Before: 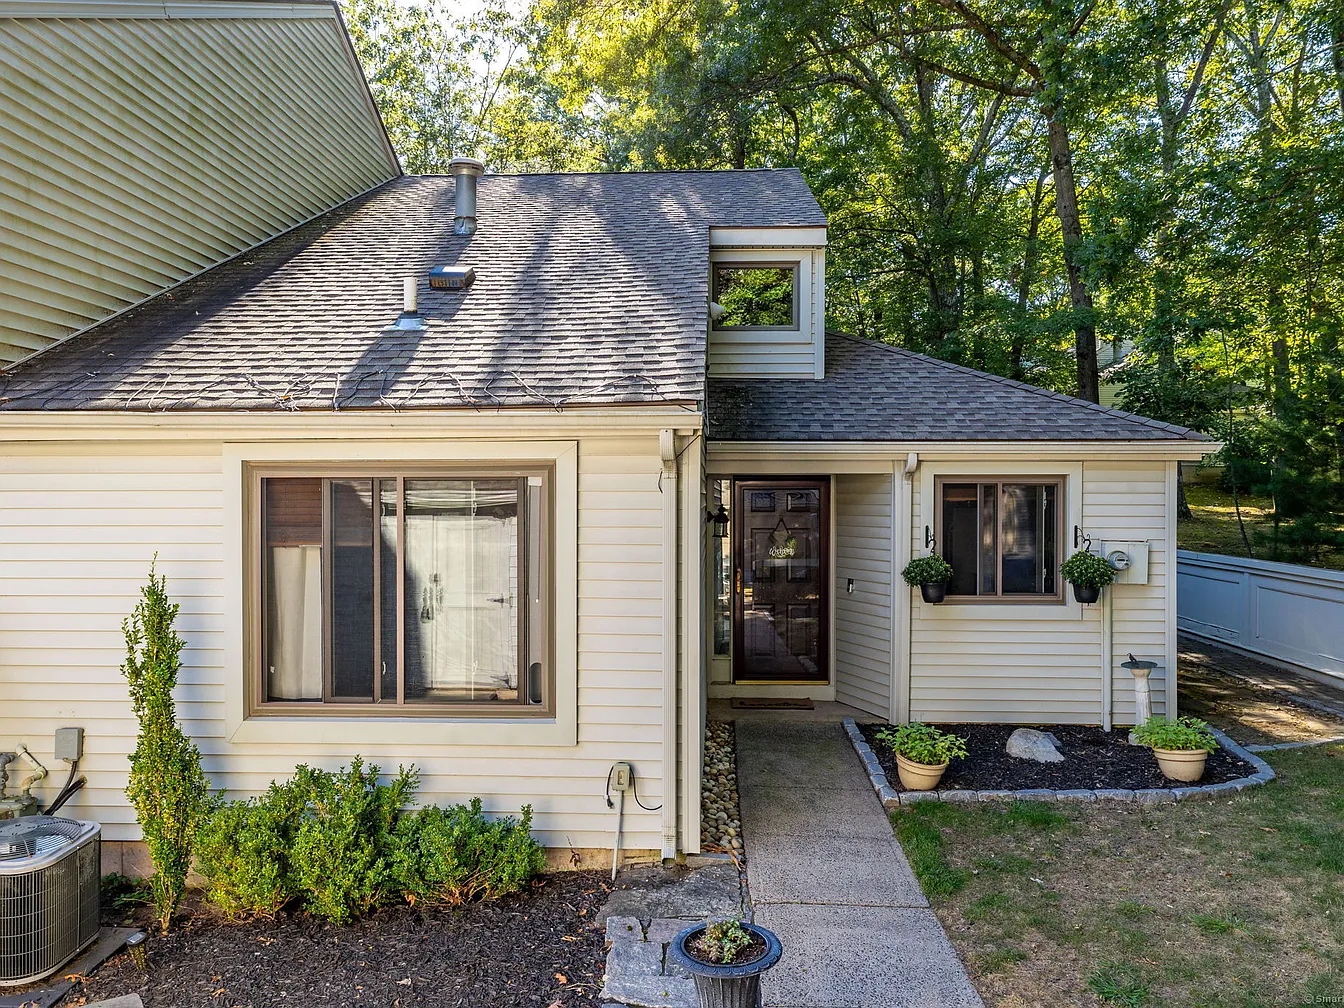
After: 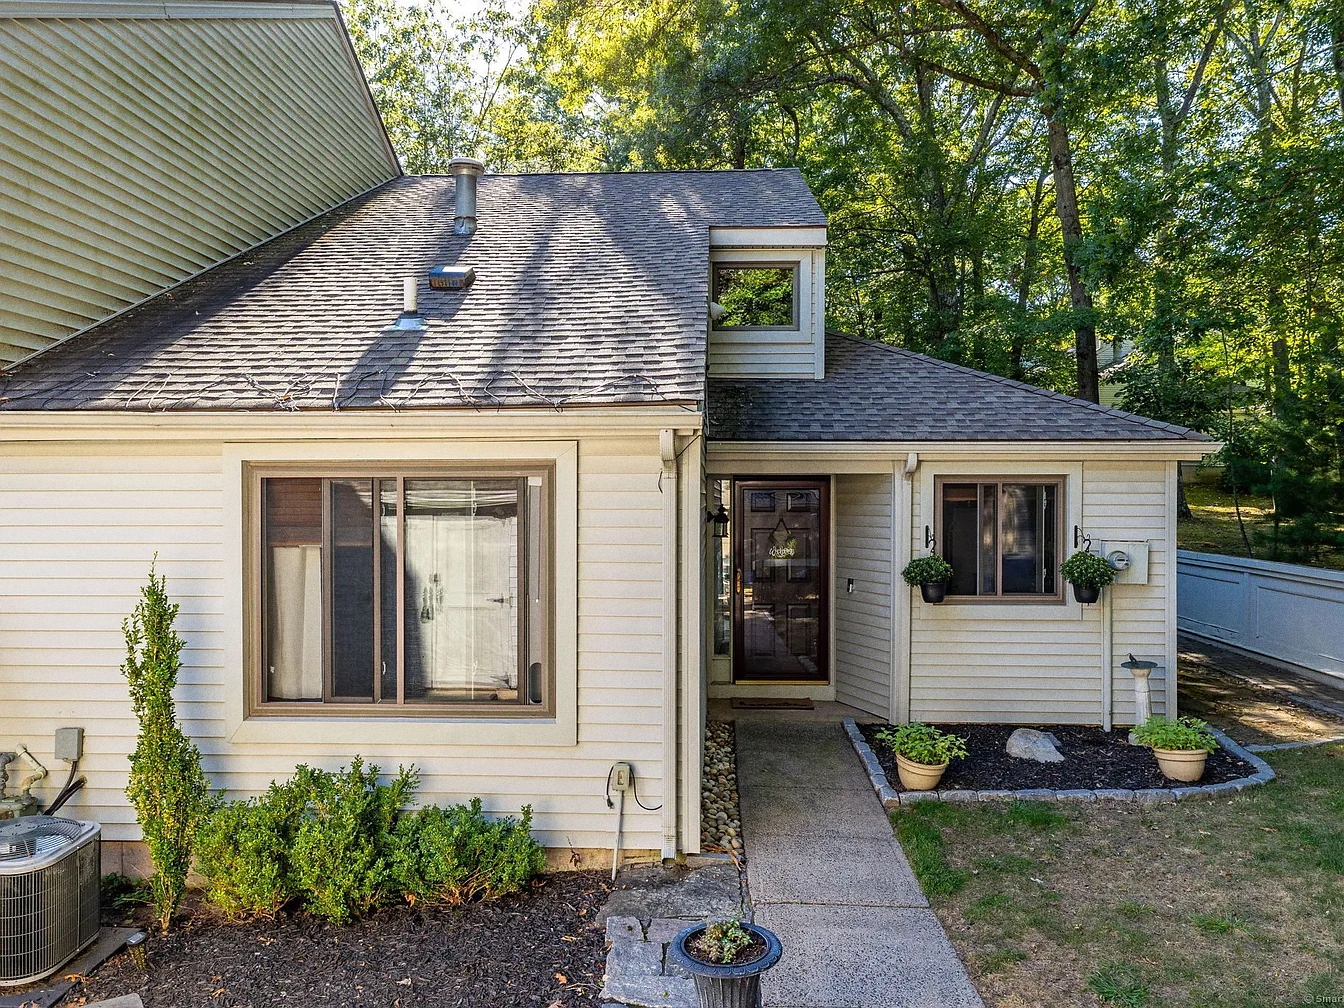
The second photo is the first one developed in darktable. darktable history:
tone equalizer: on, module defaults
exposure: black level correction 0, compensate exposure bias true, compensate highlight preservation false
grain: coarseness 0.47 ISO
